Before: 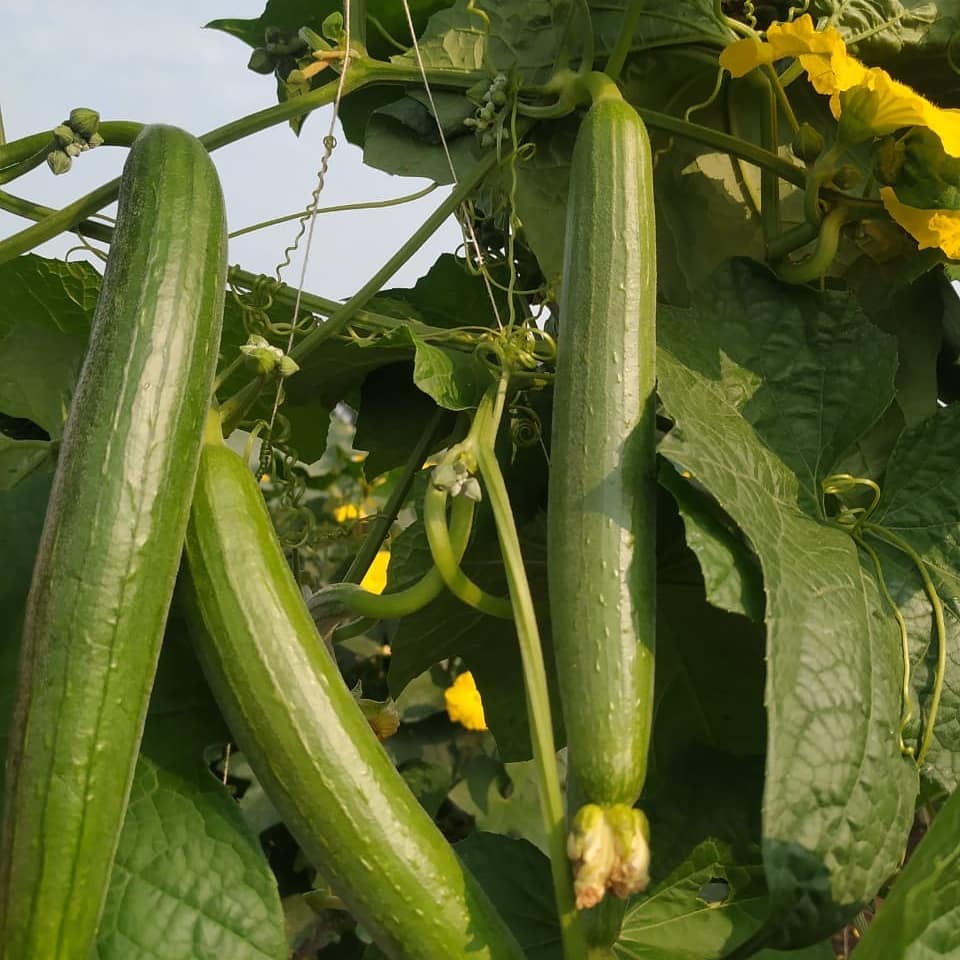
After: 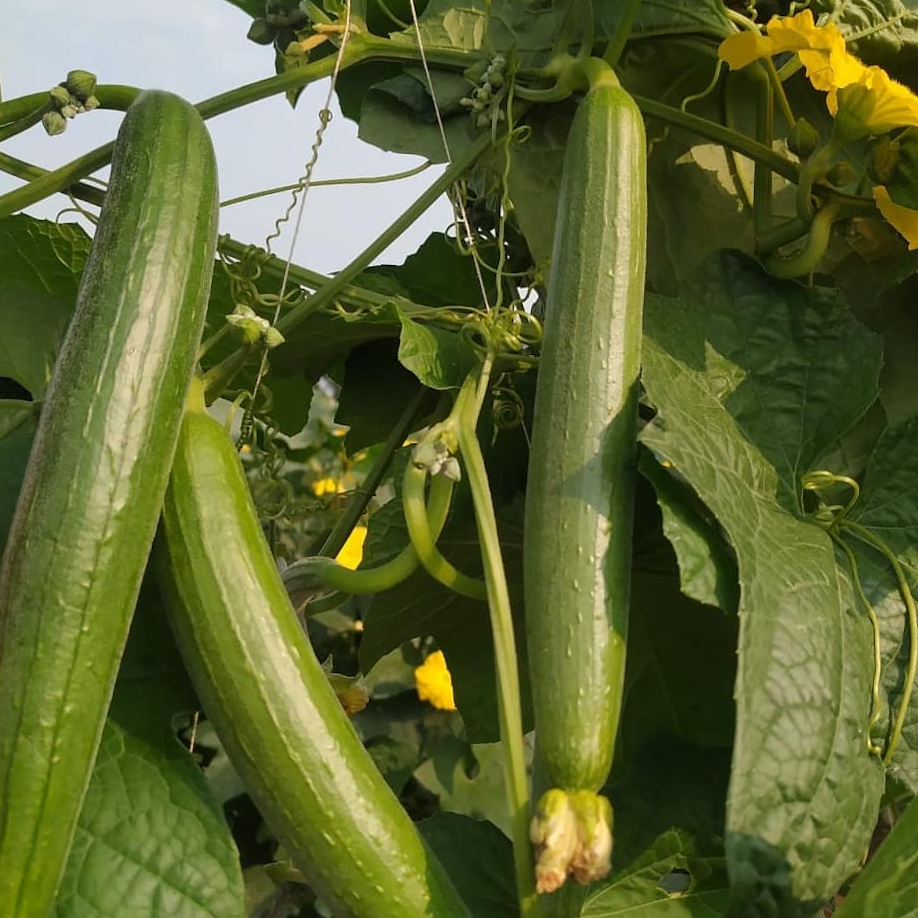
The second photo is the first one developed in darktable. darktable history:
crop and rotate: angle -2.63°
